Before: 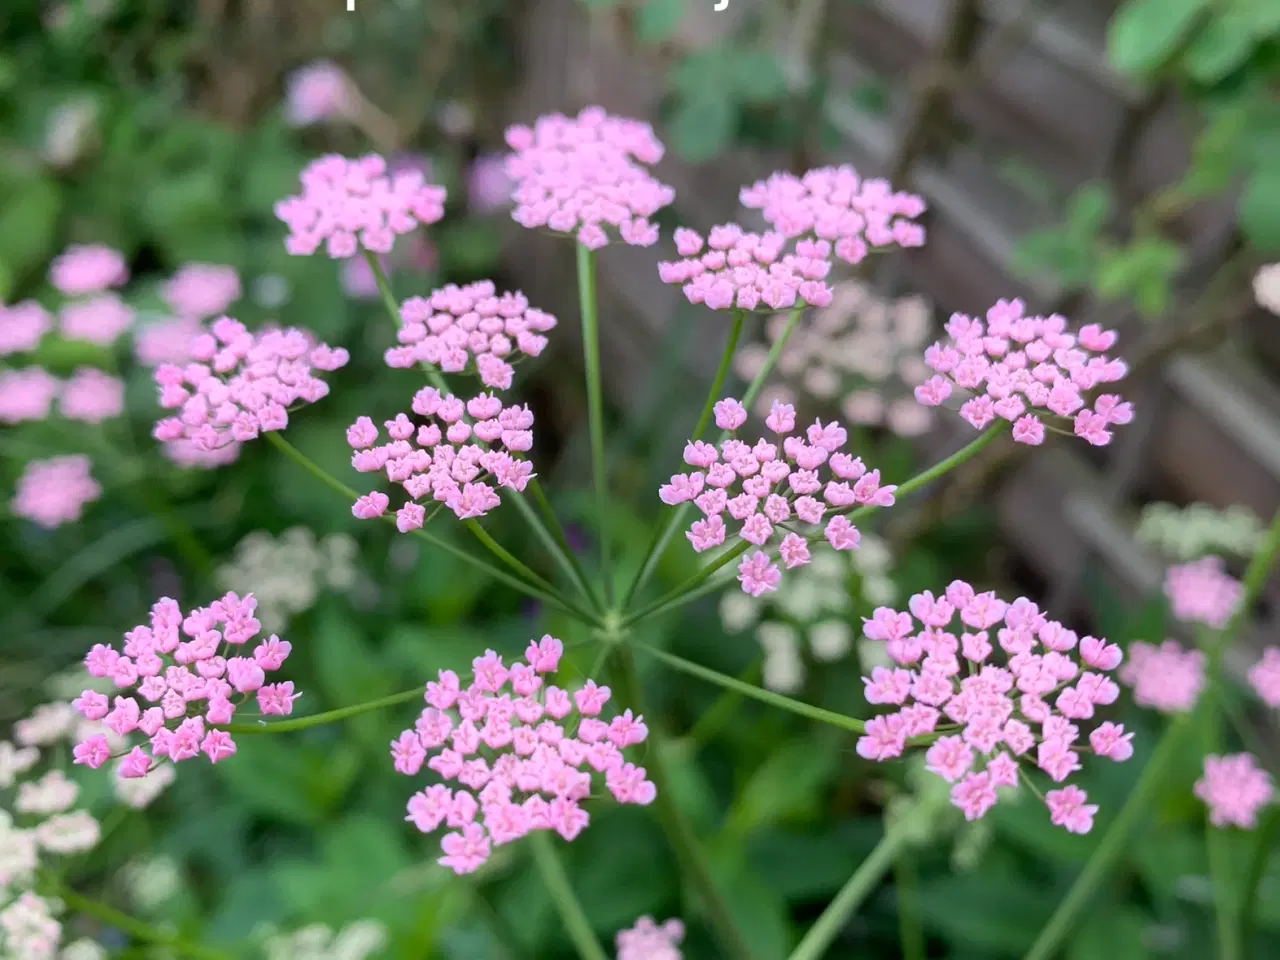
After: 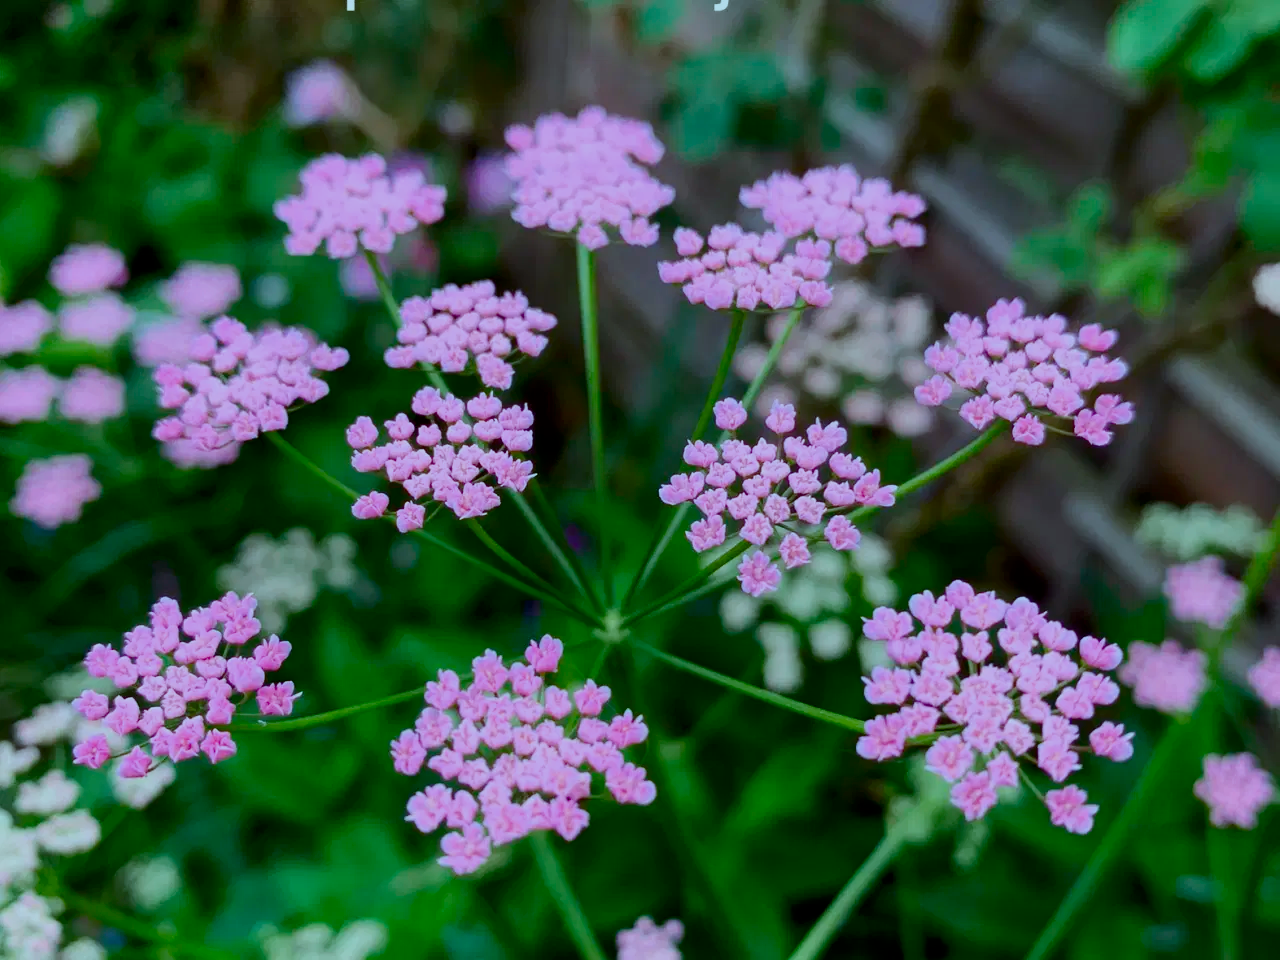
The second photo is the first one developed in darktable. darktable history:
exposure: exposure 0.3 EV, compensate exposure bias true, compensate highlight preservation false
color correction: highlights a* -11.93, highlights b* -15.41
color balance rgb: perceptual saturation grading › global saturation 20%, perceptual saturation grading › highlights -25.159%, perceptual saturation grading › shadows 49.373%
filmic rgb: black relative exposure -7.65 EV, white relative exposure 4.56 EV, threshold -0.306 EV, transition 3.19 EV, structure ↔ texture 99.85%, hardness 3.61, color science v6 (2022), enable highlight reconstruction true
contrast brightness saturation: contrast 0.103, brightness -0.269, saturation 0.138
